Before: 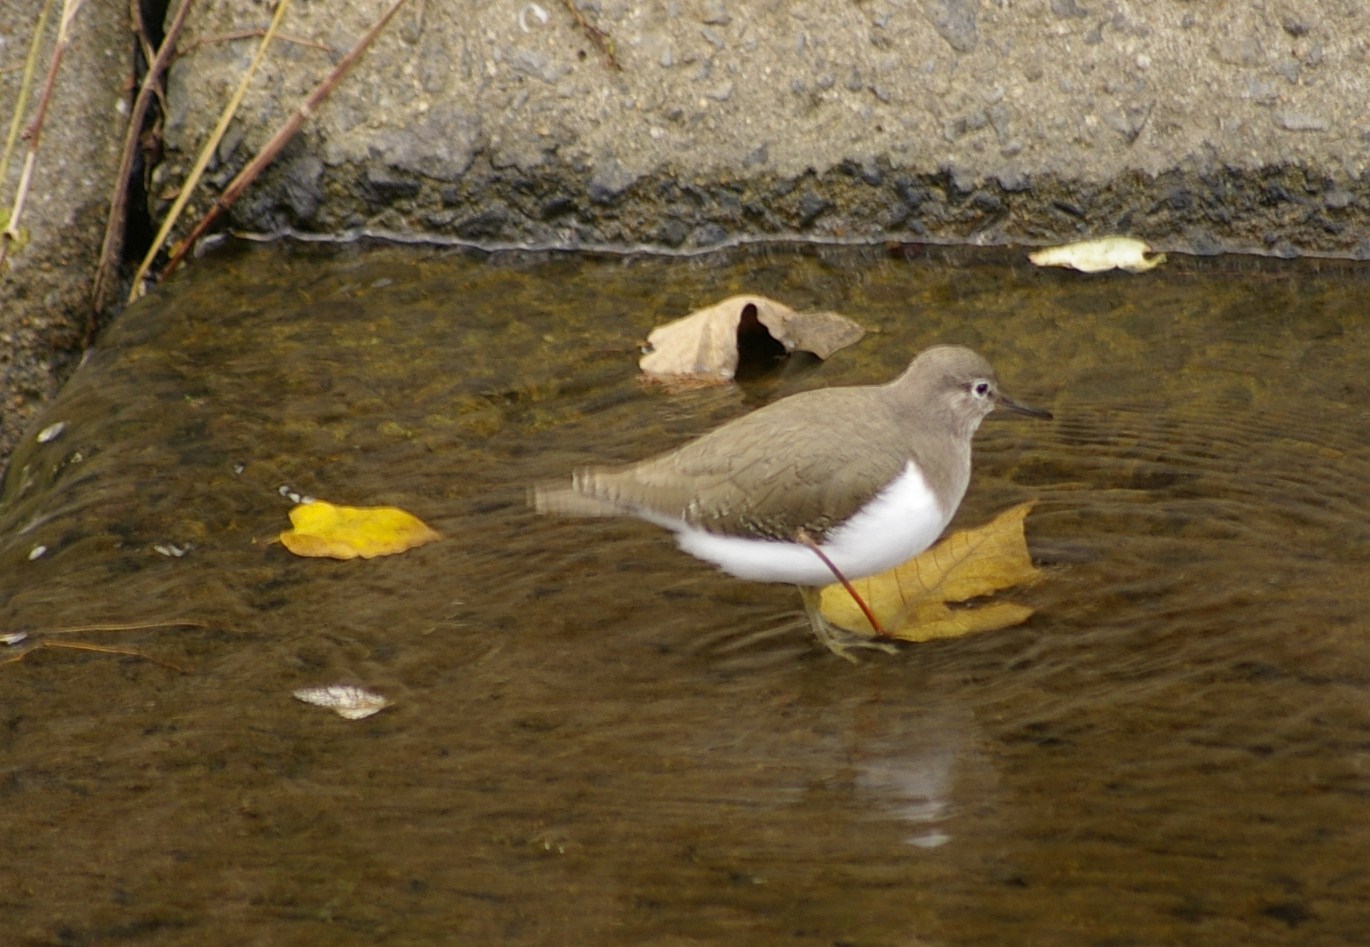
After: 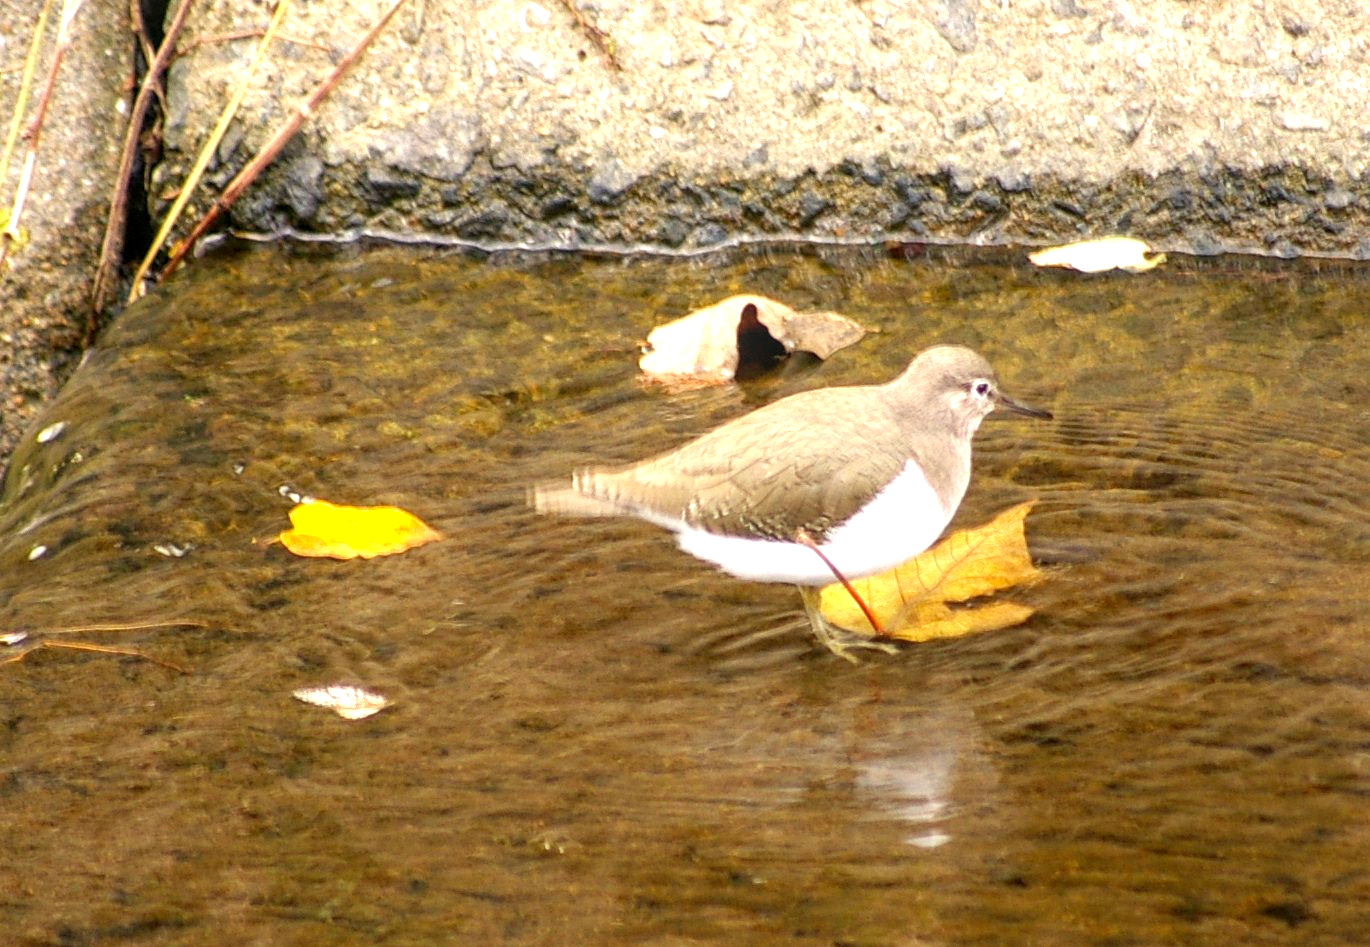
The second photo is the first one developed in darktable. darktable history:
exposure: black level correction 0, exposure 1.28 EV, compensate highlight preservation false
local contrast: on, module defaults
